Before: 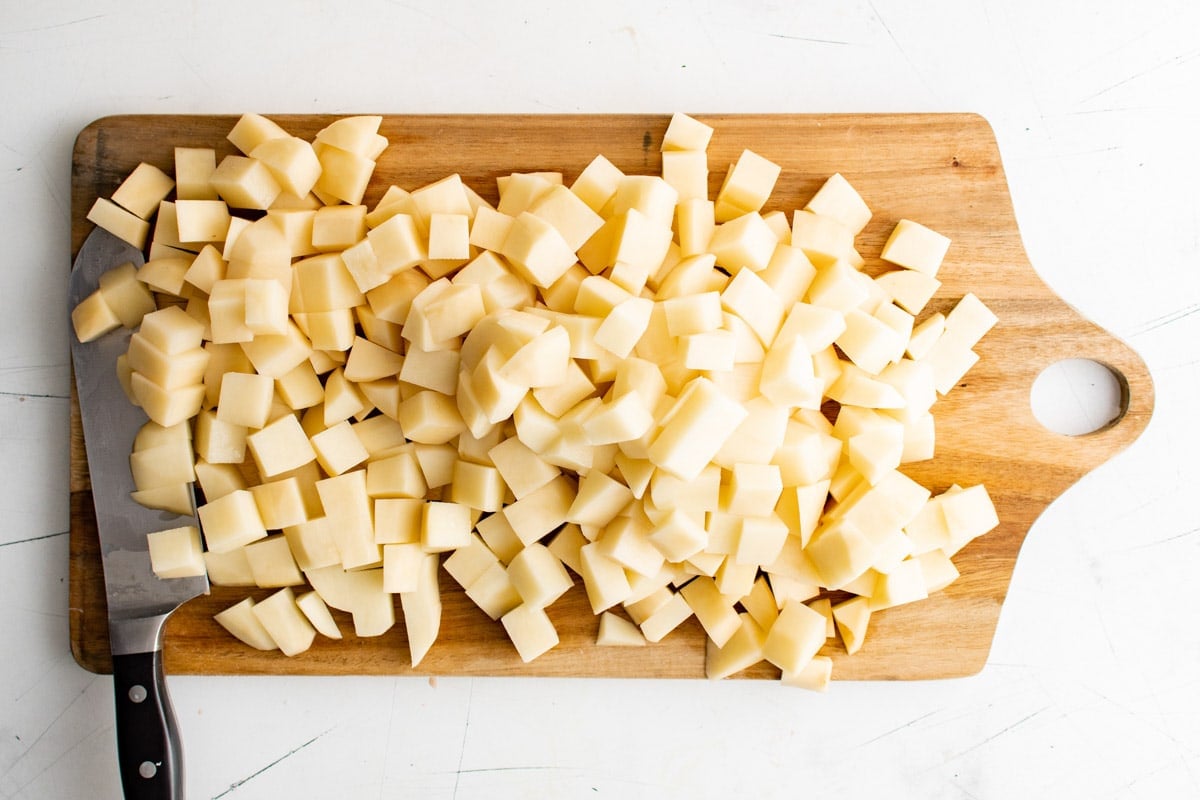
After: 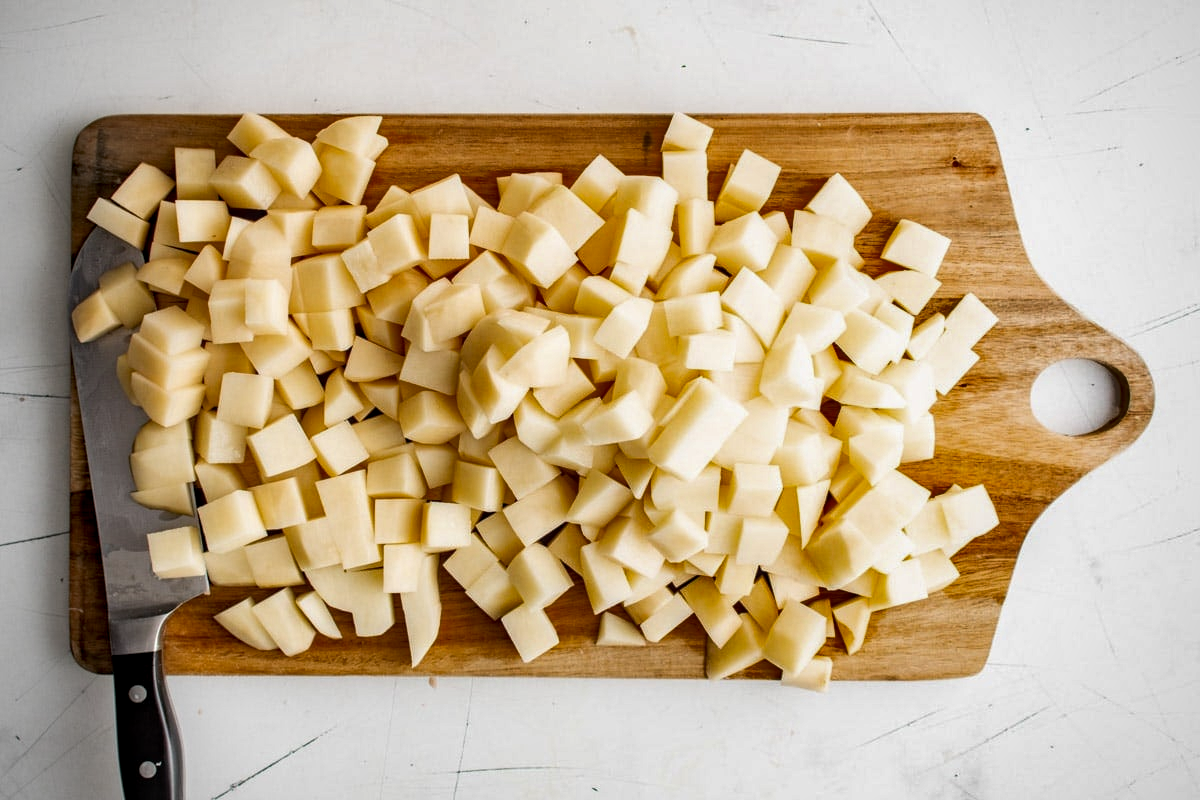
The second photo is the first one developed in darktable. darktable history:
shadows and highlights: soften with gaussian
vignetting: fall-off radius 60.78%, brightness -0.44, saturation -0.69
local contrast: detail 130%
exposure: black level correction 0.002, exposure -0.105 EV, compensate exposure bias true, compensate highlight preservation false
